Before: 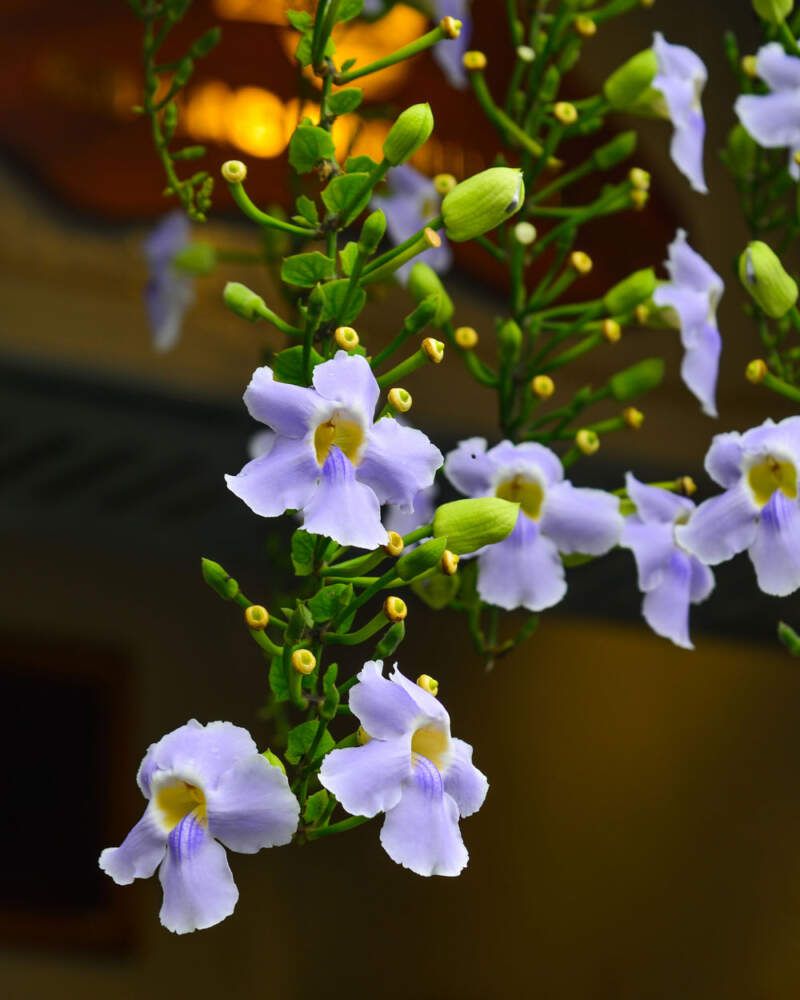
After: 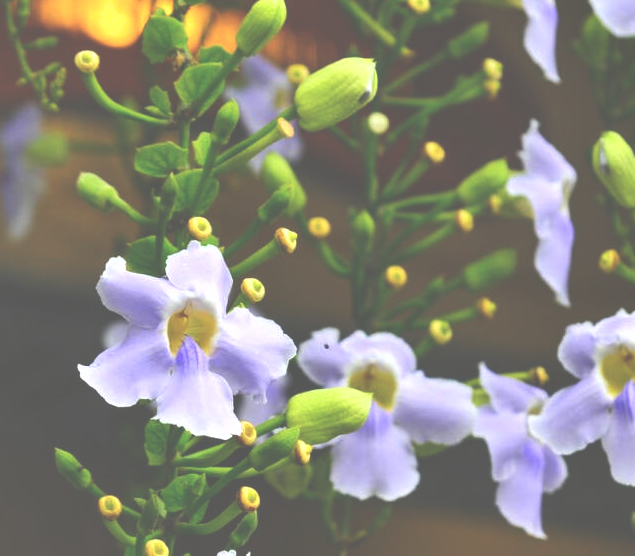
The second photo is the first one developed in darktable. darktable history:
crop: left 18.38%, top 11.092%, right 2.134%, bottom 33.217%
shadows and highlights: low approximation 0.01, soften with gaussian
exposure: black level correction -0.071, exposure 0.5 EV, compensate highlight preservation false
